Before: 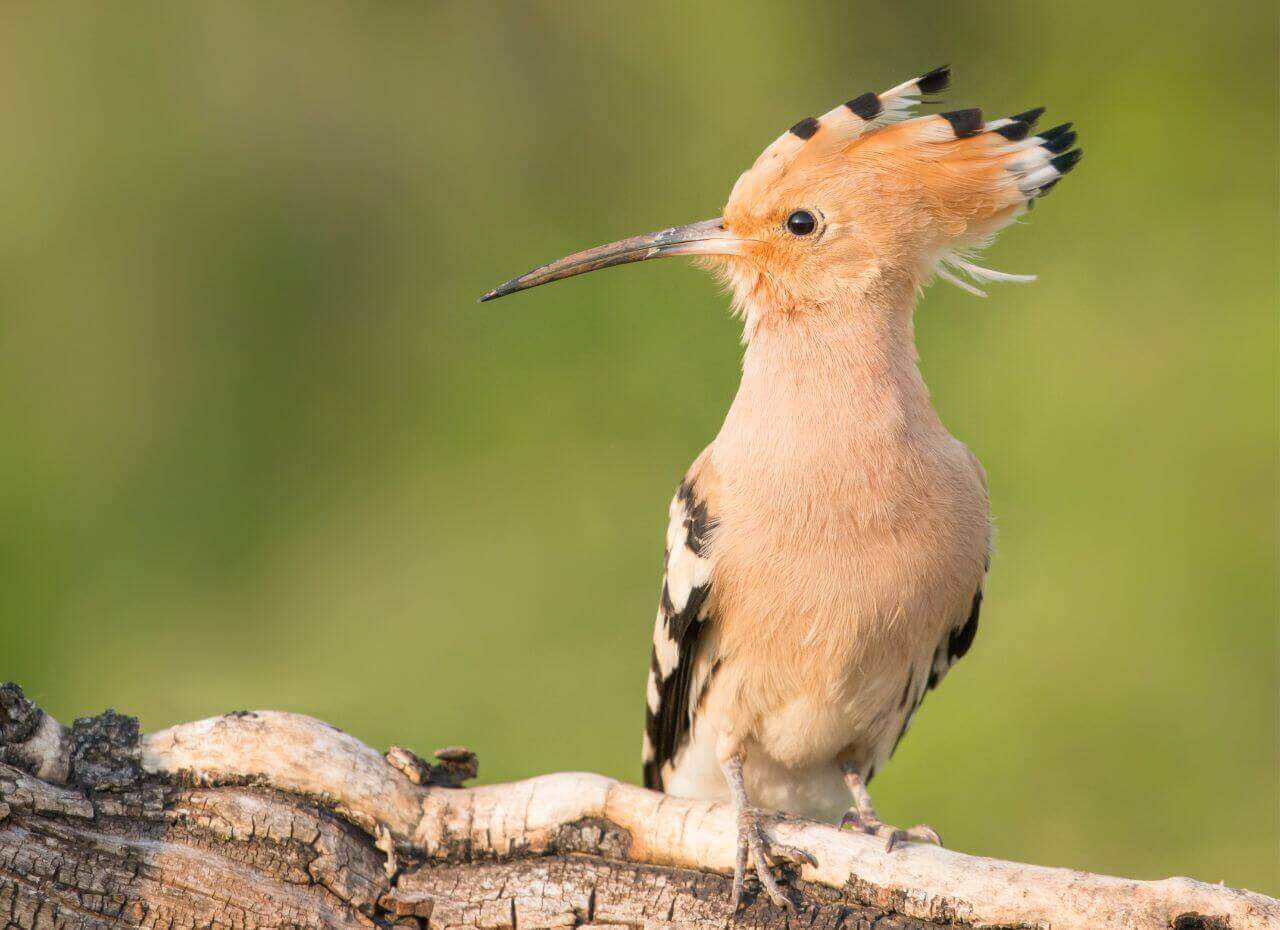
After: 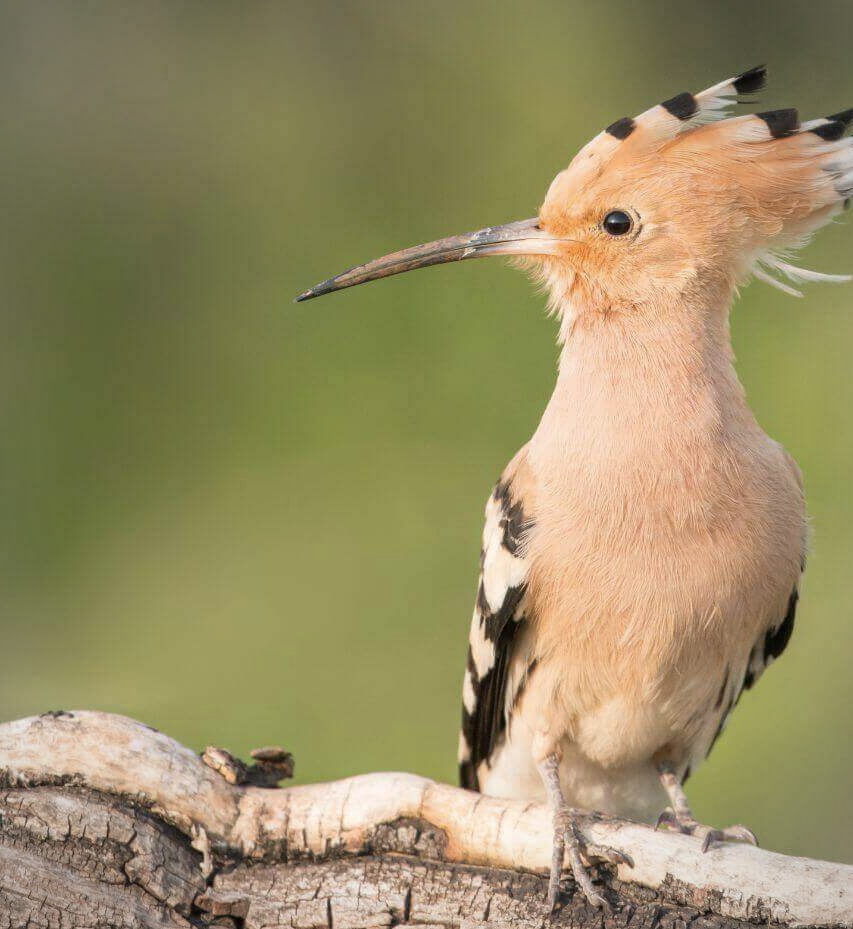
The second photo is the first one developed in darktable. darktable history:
contrast brightness saturation: saturation -0.152
crop and rotate: left 14.421%, right 18.915%
vignetting: brightness -0.283, unbound false
